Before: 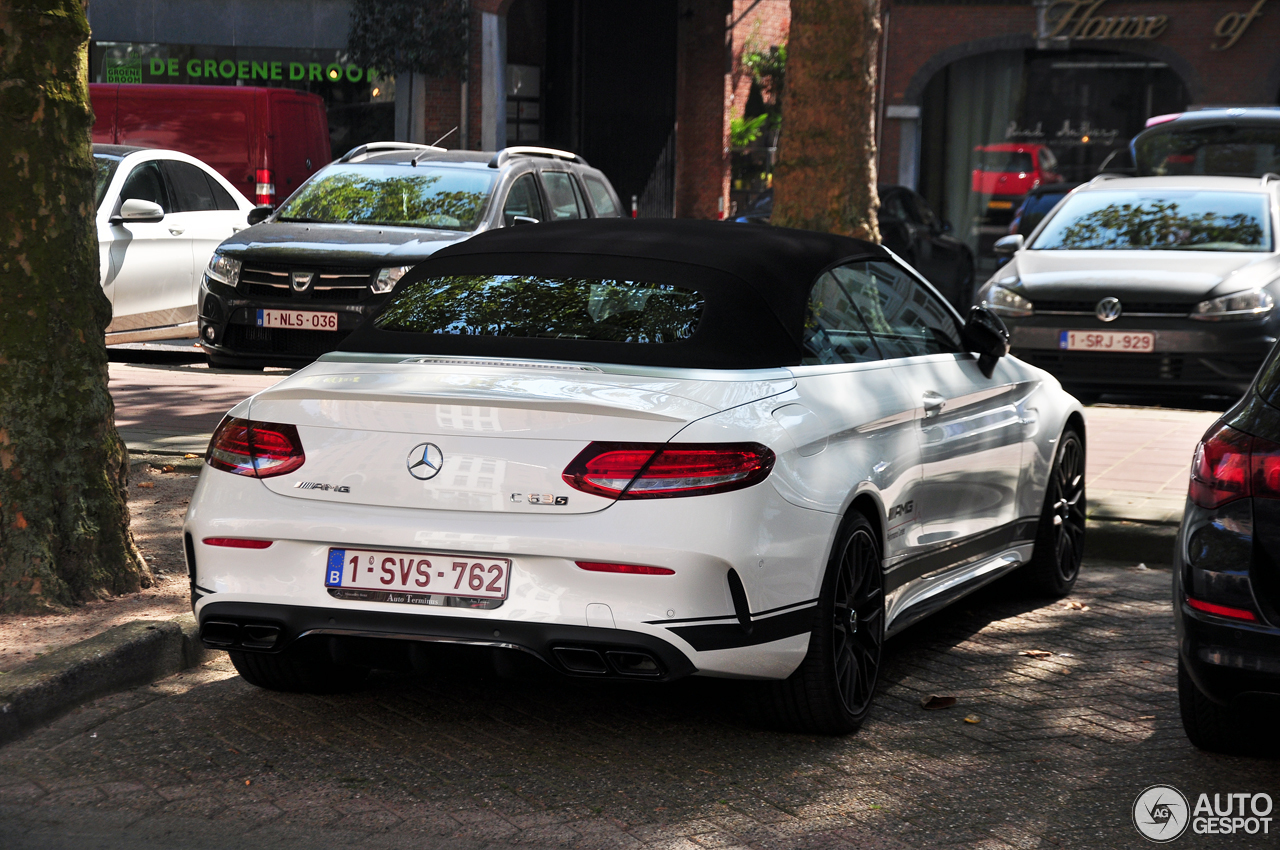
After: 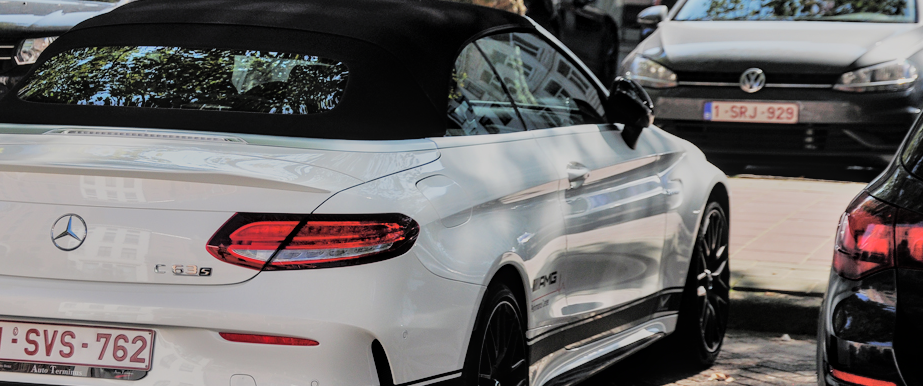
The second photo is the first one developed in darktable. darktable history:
crop and rotate: left 27.861%, top 27.082%, bottom 27.448%
tone equalizer: on, module defaults
filmic rgb: black relative exposure -7.65 EV, white relative exposure 4.56 EV, hardness 3.61, color science v6 (2022)
tone curve: curves: ch0 [(0, 0) (0.004, 0.008) (0.077, 0.156) (0.169, 0.29) (0.774, 0.774) (1, 1)], color space Lab, independent channels, preserve colors none
local contrast: on, module defaults
shadows and highlights: radius 107.99, shadows 40.57, highlights -71.77, low approximation 0.01, soften with gaussian
